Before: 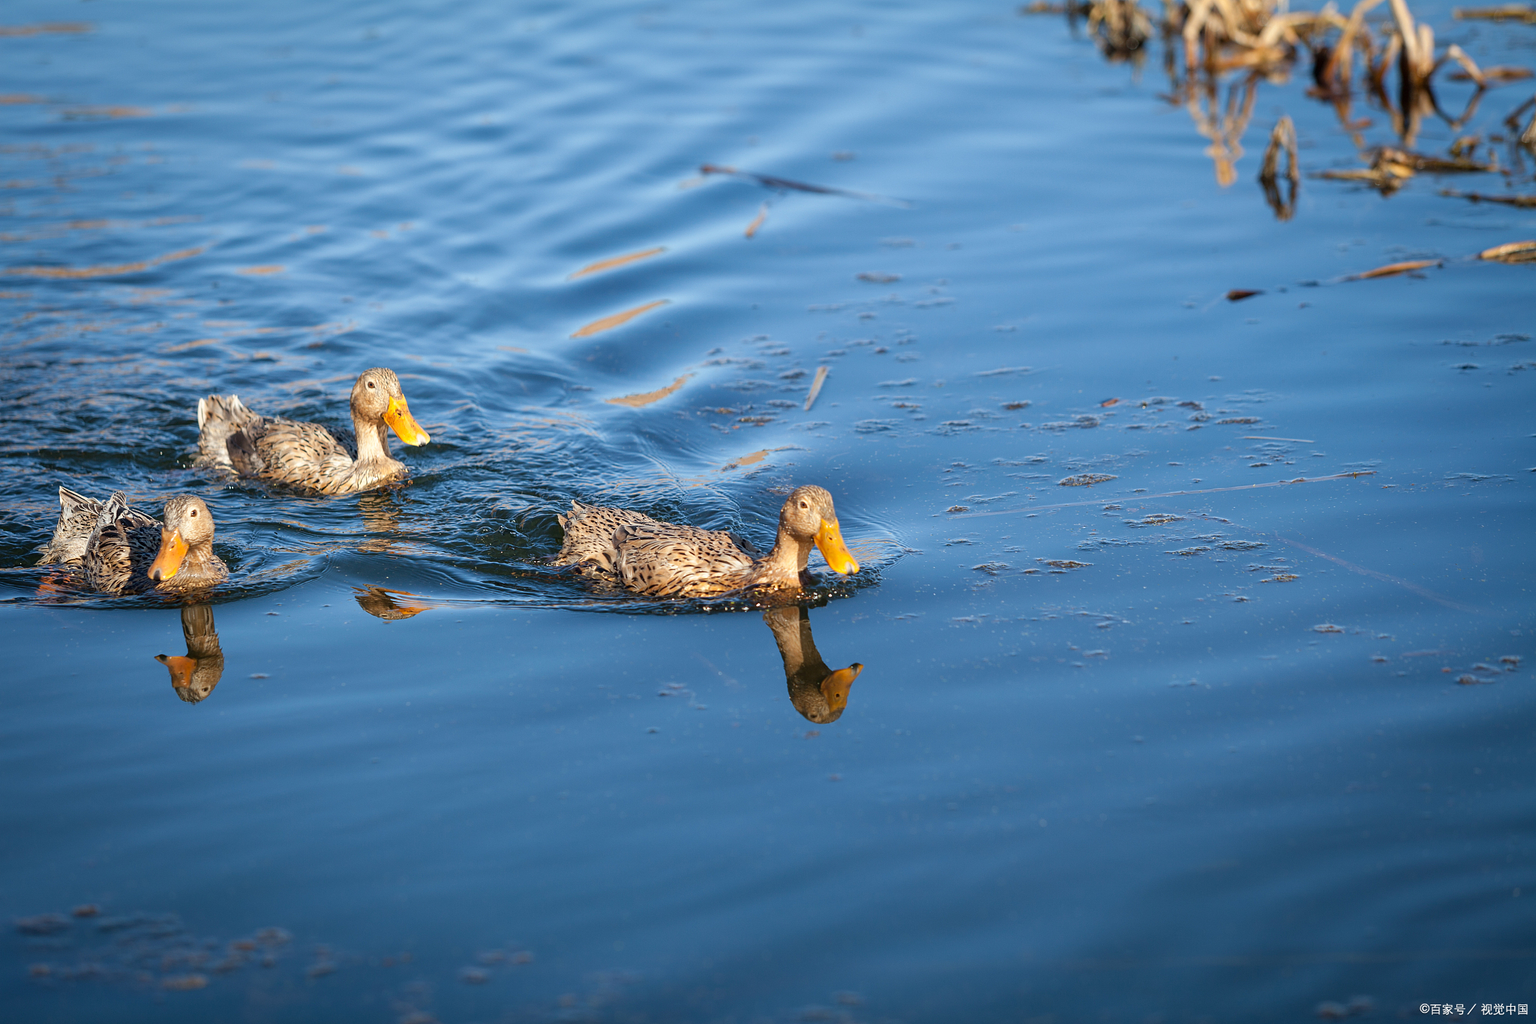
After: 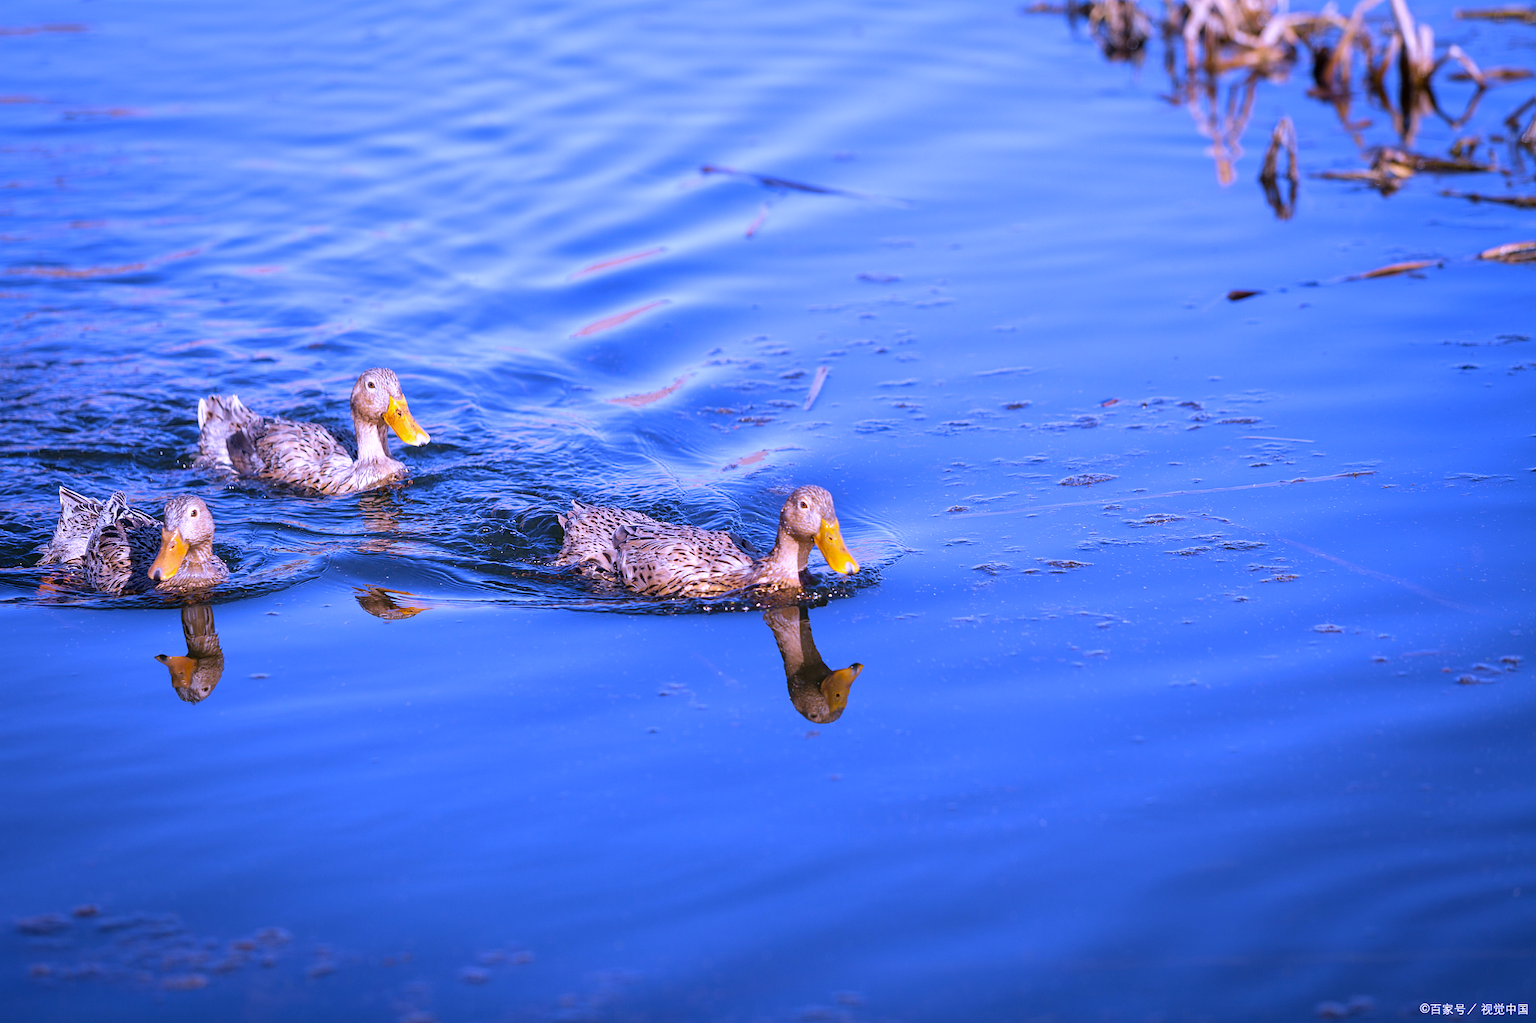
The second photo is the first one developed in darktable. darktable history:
velvia: on, module defaults
white balance: red 0.98, blue 1.61
